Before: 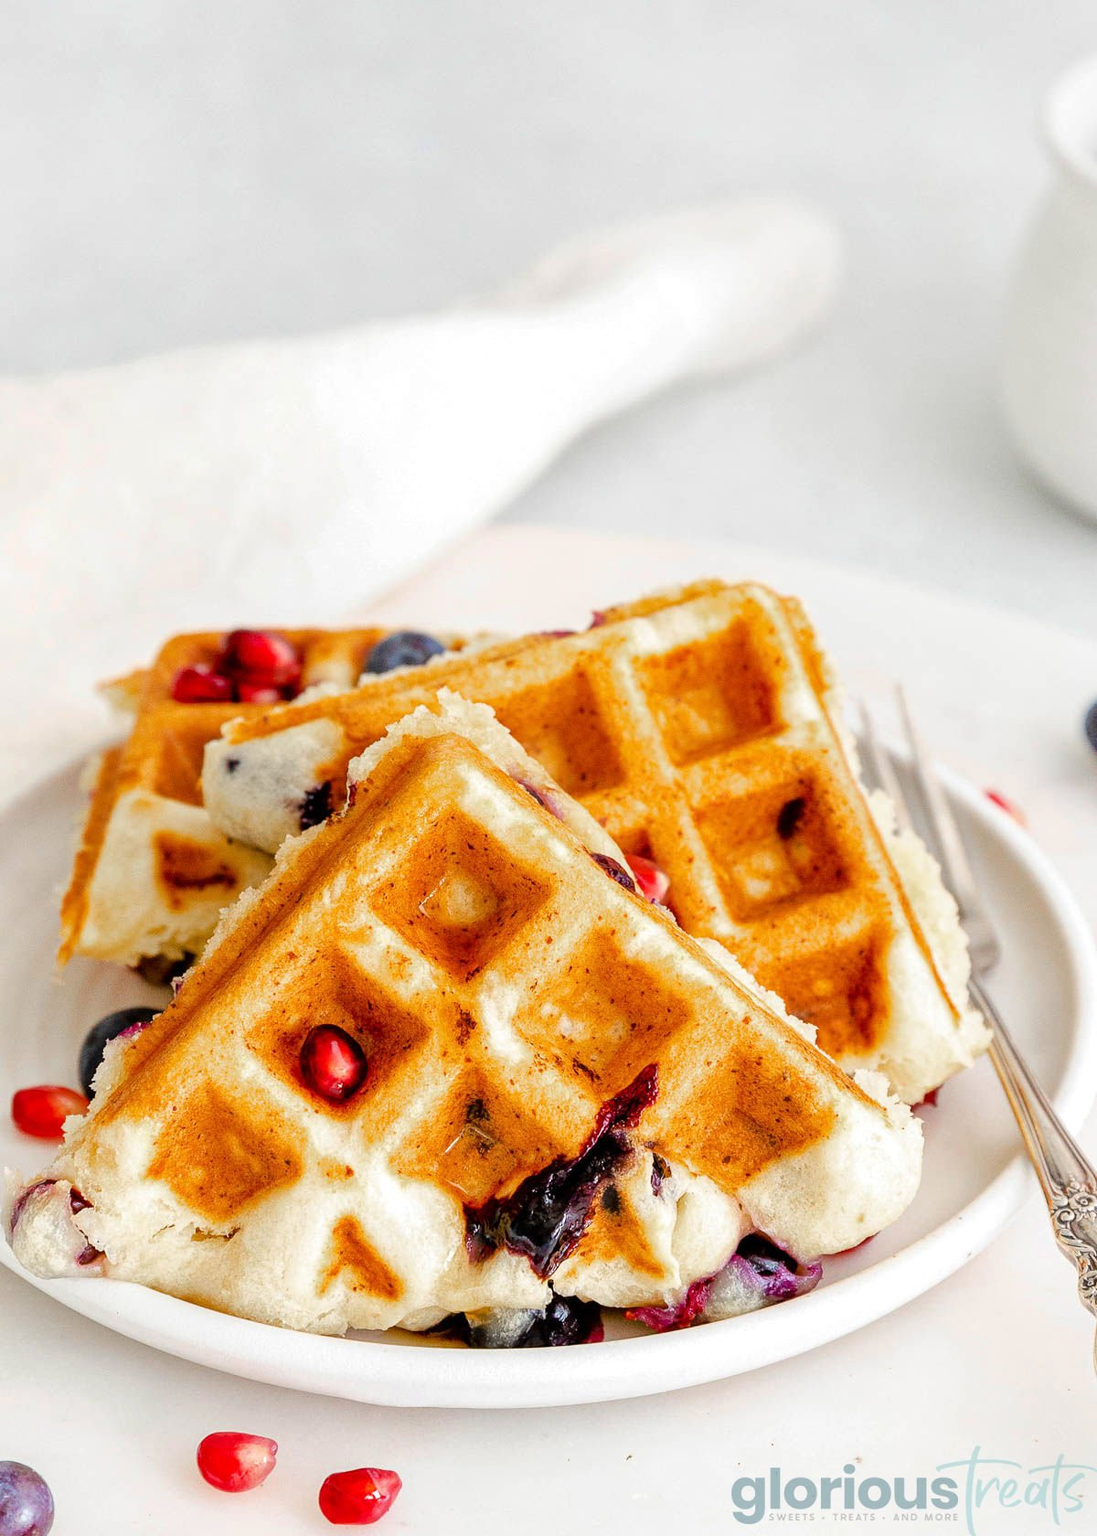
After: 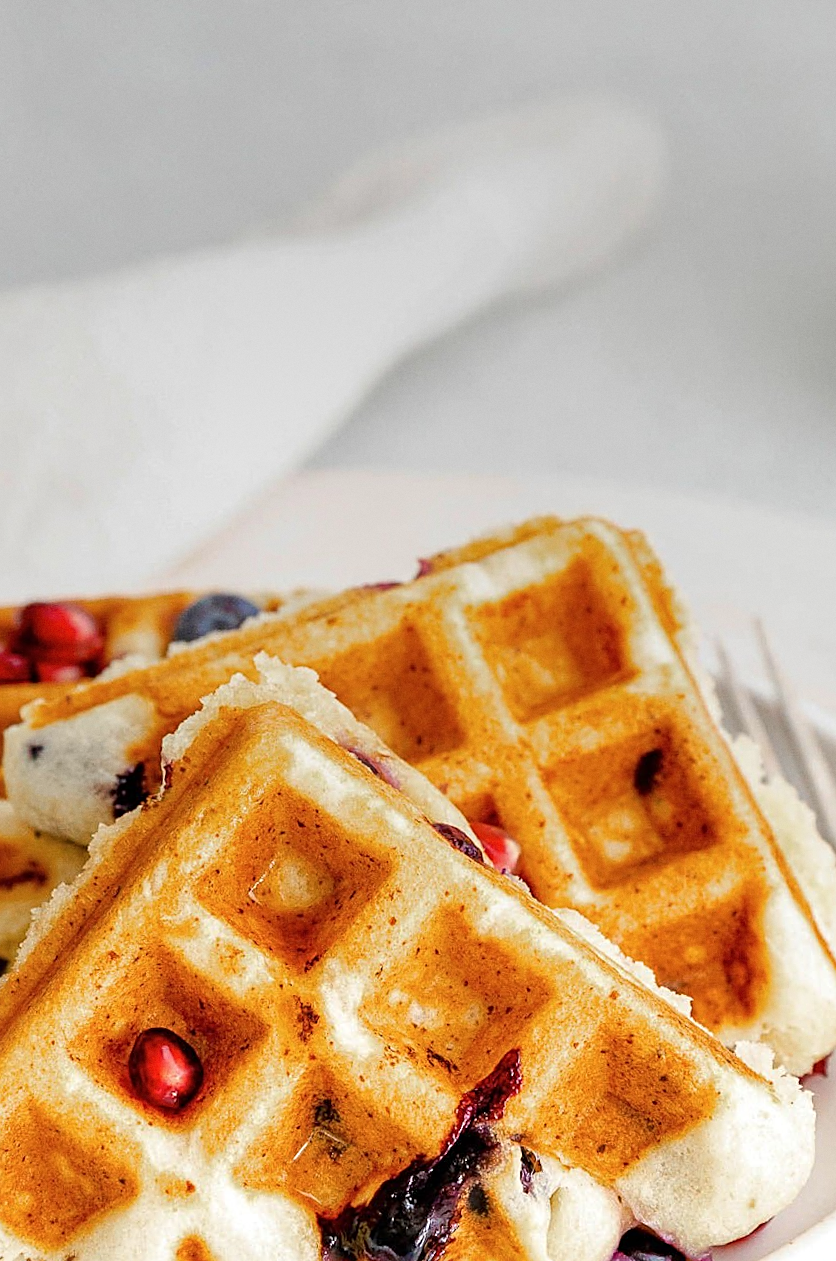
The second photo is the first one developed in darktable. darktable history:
contrast brightness saturation: saturation -0.05
crop: left 18.479%, right 12.2%, bottom 13.971%
sharpen: on, module defaults
grain: coarseness 0.09 ISO, strength 10%
rotate and perspective: rotation -3.52°, crop left 0.036, crop right 0.964, crop top 0.081, crop bottom 0.919
graduated density: on, module defaults
